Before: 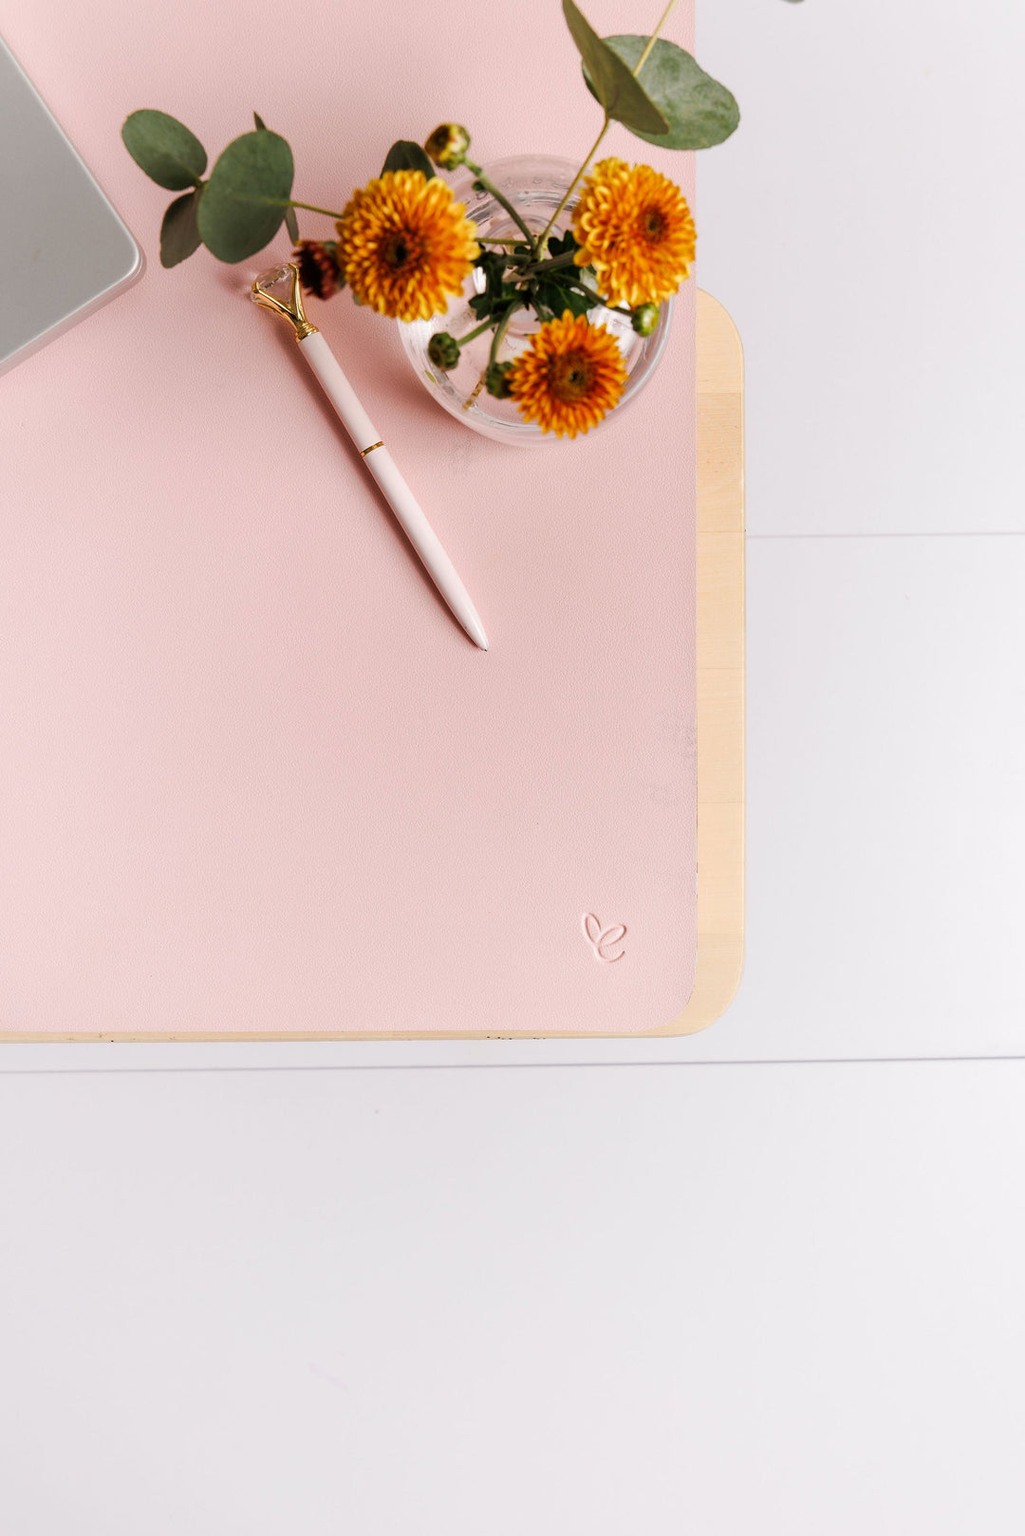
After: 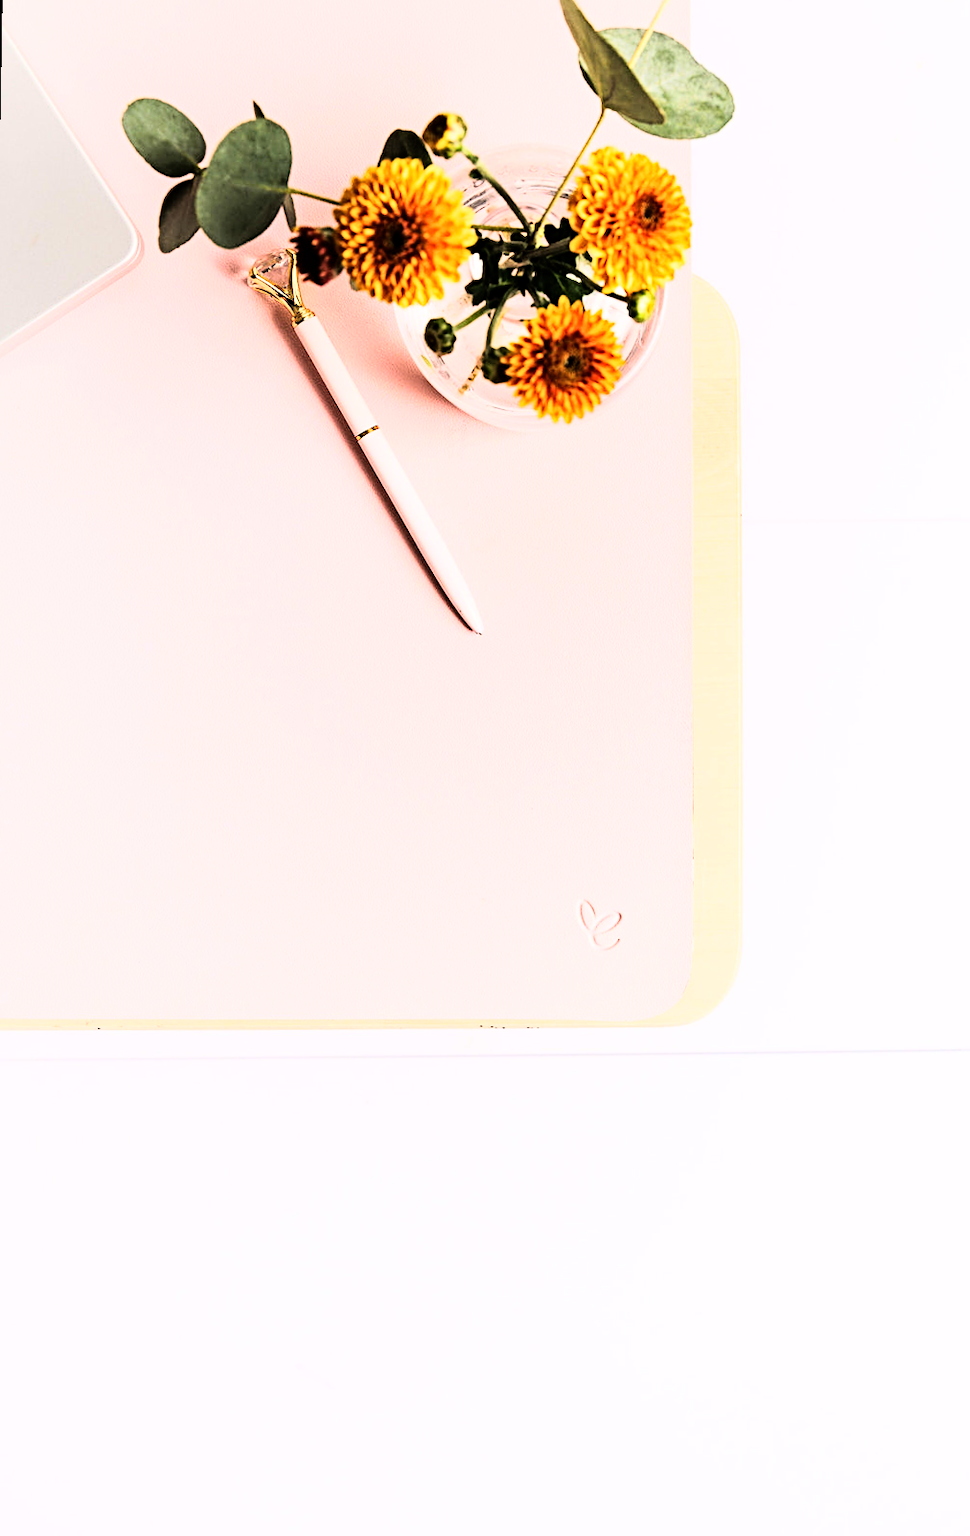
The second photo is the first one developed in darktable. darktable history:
rgb curve: curves: ch0 [(0, 0) (0.21, 0.15) (0.24, 0.21) (0.5, 0.75) (0.75, 0.96) (0.89, 0.99) (1, 1)]; ch1 [(0, 0.02) (0.21, 0.13) (0.25, 0.2) (0.5, 0.67) (0.75, 0.9) (0.89, 0.97) (1, 1)]; ch2 [(0, 0.02) (0.21, 0.13) (0.25, 0.2) (0.5, 0.67) (0.75, 0.9) (0.89, 0.97) (1, 1)], compensate middle gray true
rotate and perspective: rotation 0.226°, lens shift (vertical) -0.042, crop left 0.023, crop right 0.982, crop top 0.006, crop bottom 0.994
sharpen: radius 4
crop: right 4.126%, bottom 0.031%
